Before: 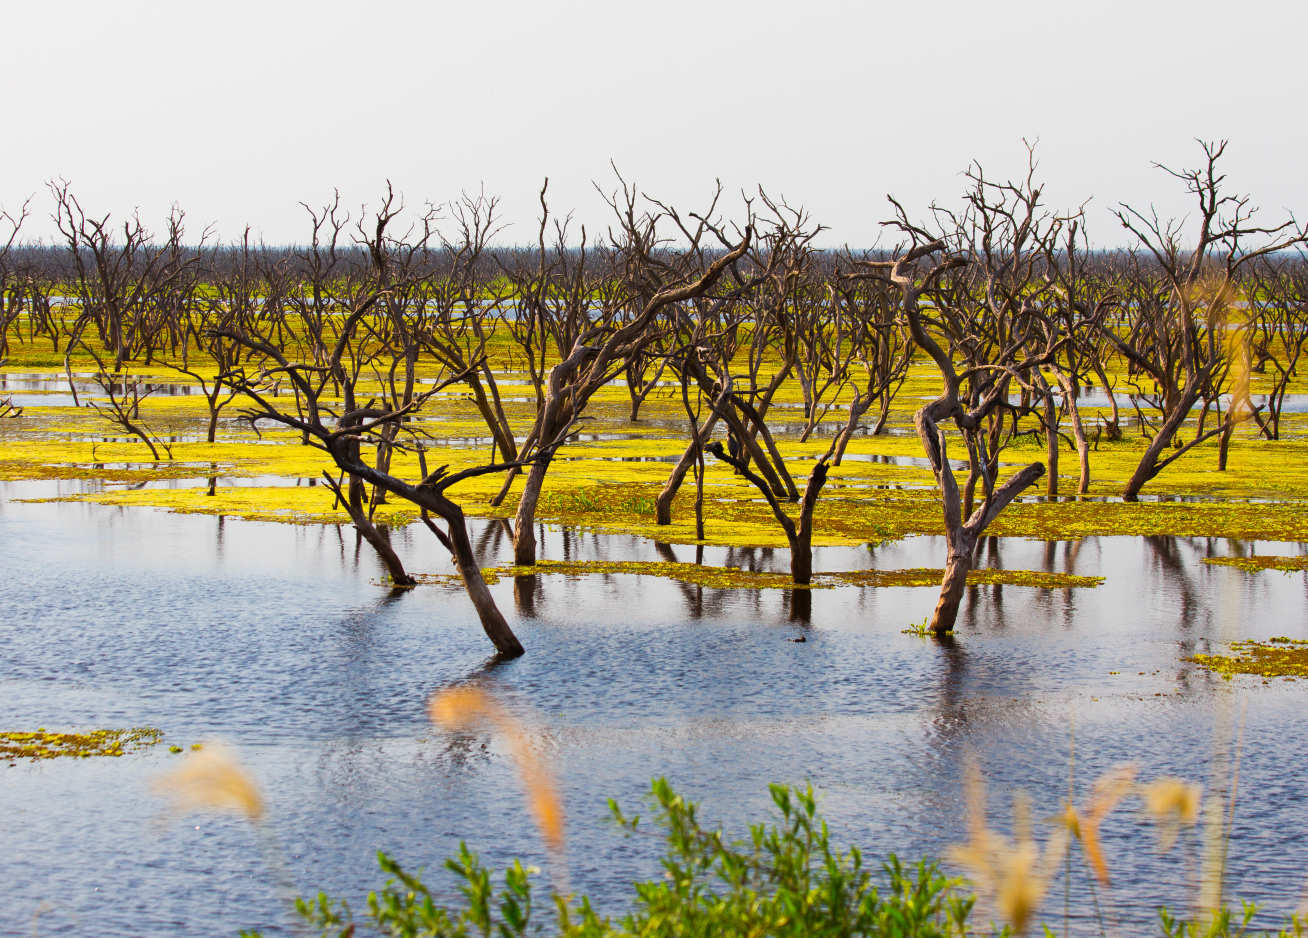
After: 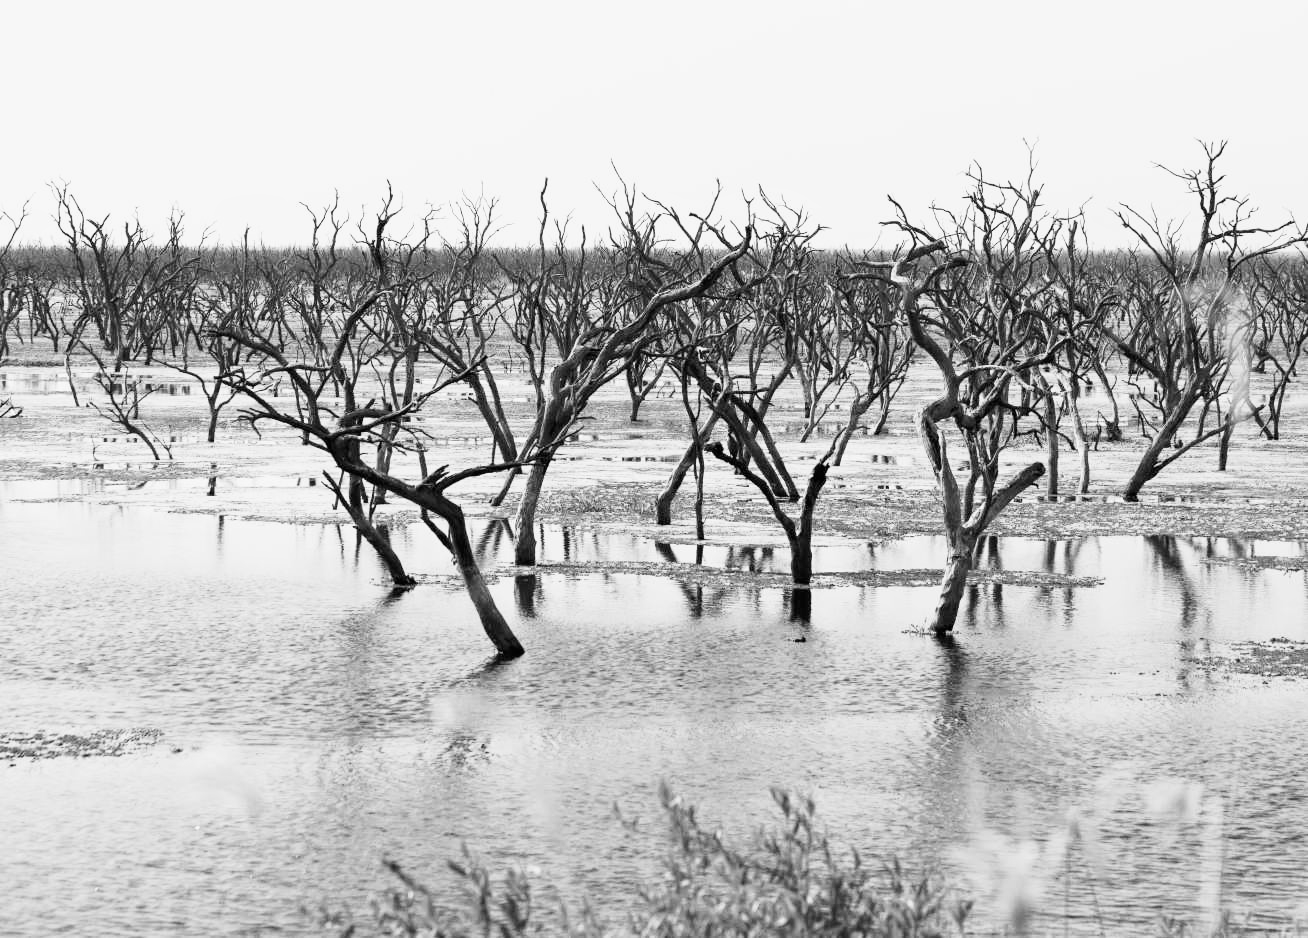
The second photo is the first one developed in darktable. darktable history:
base curve: curves: ch0 [(0, 0) (0.005, 0.002) (0.15, 0.3) (0.4, 0.7) (0.75, 0.95) (1, 1)], preserve colors none
monochrome: a 32, b 64, size 2.3
